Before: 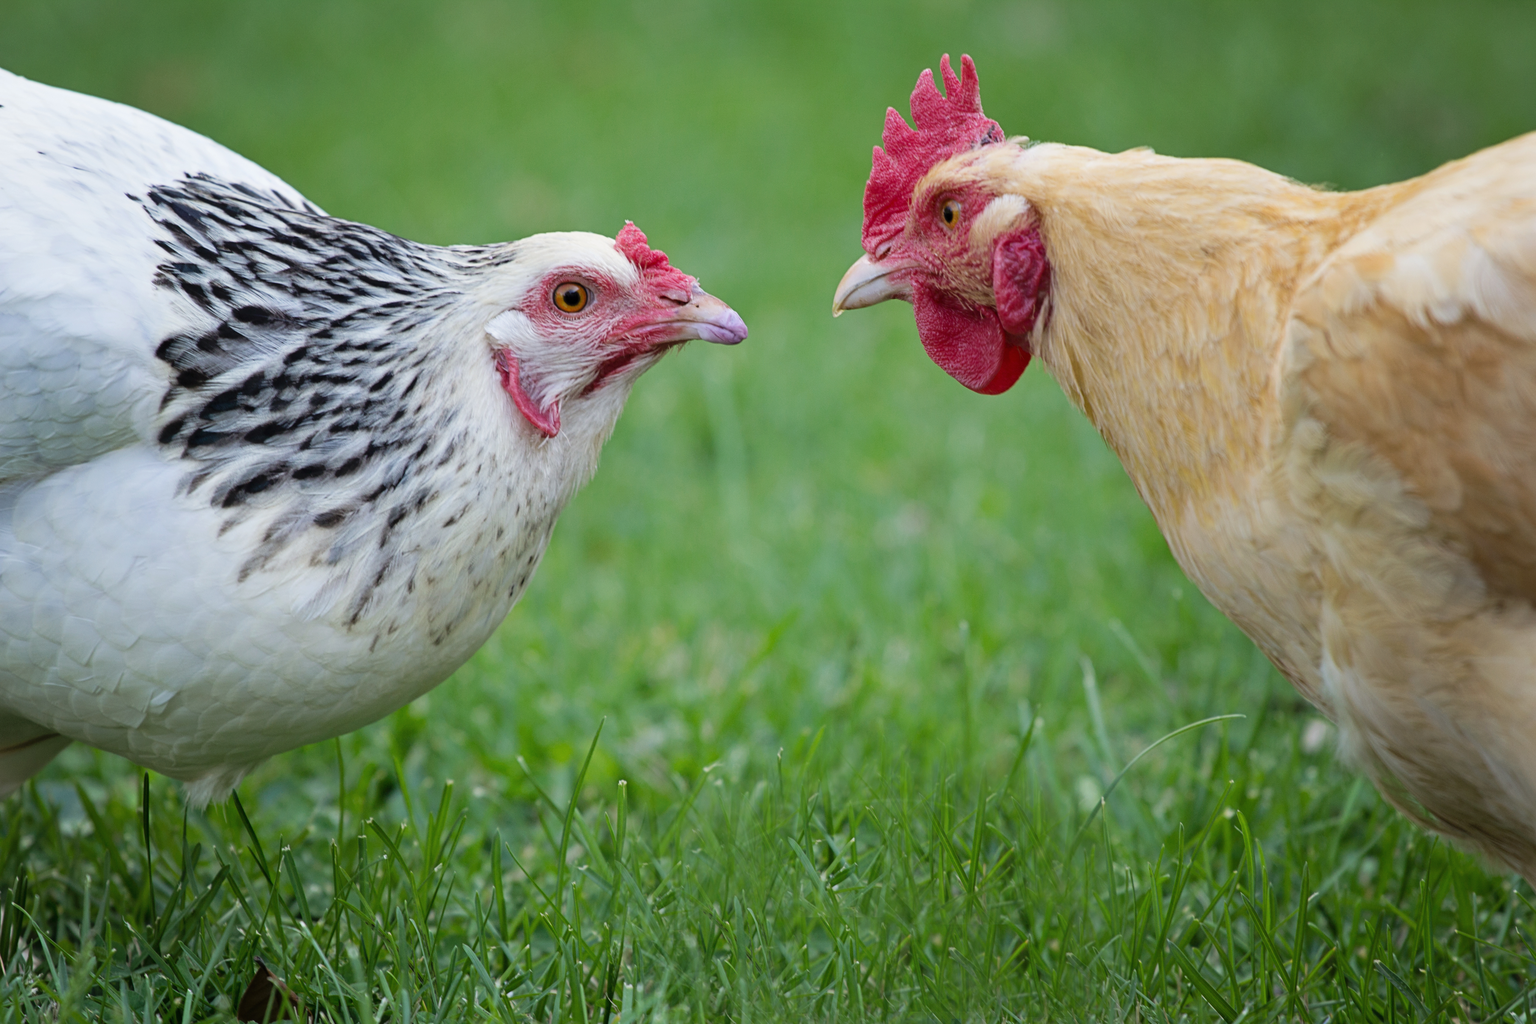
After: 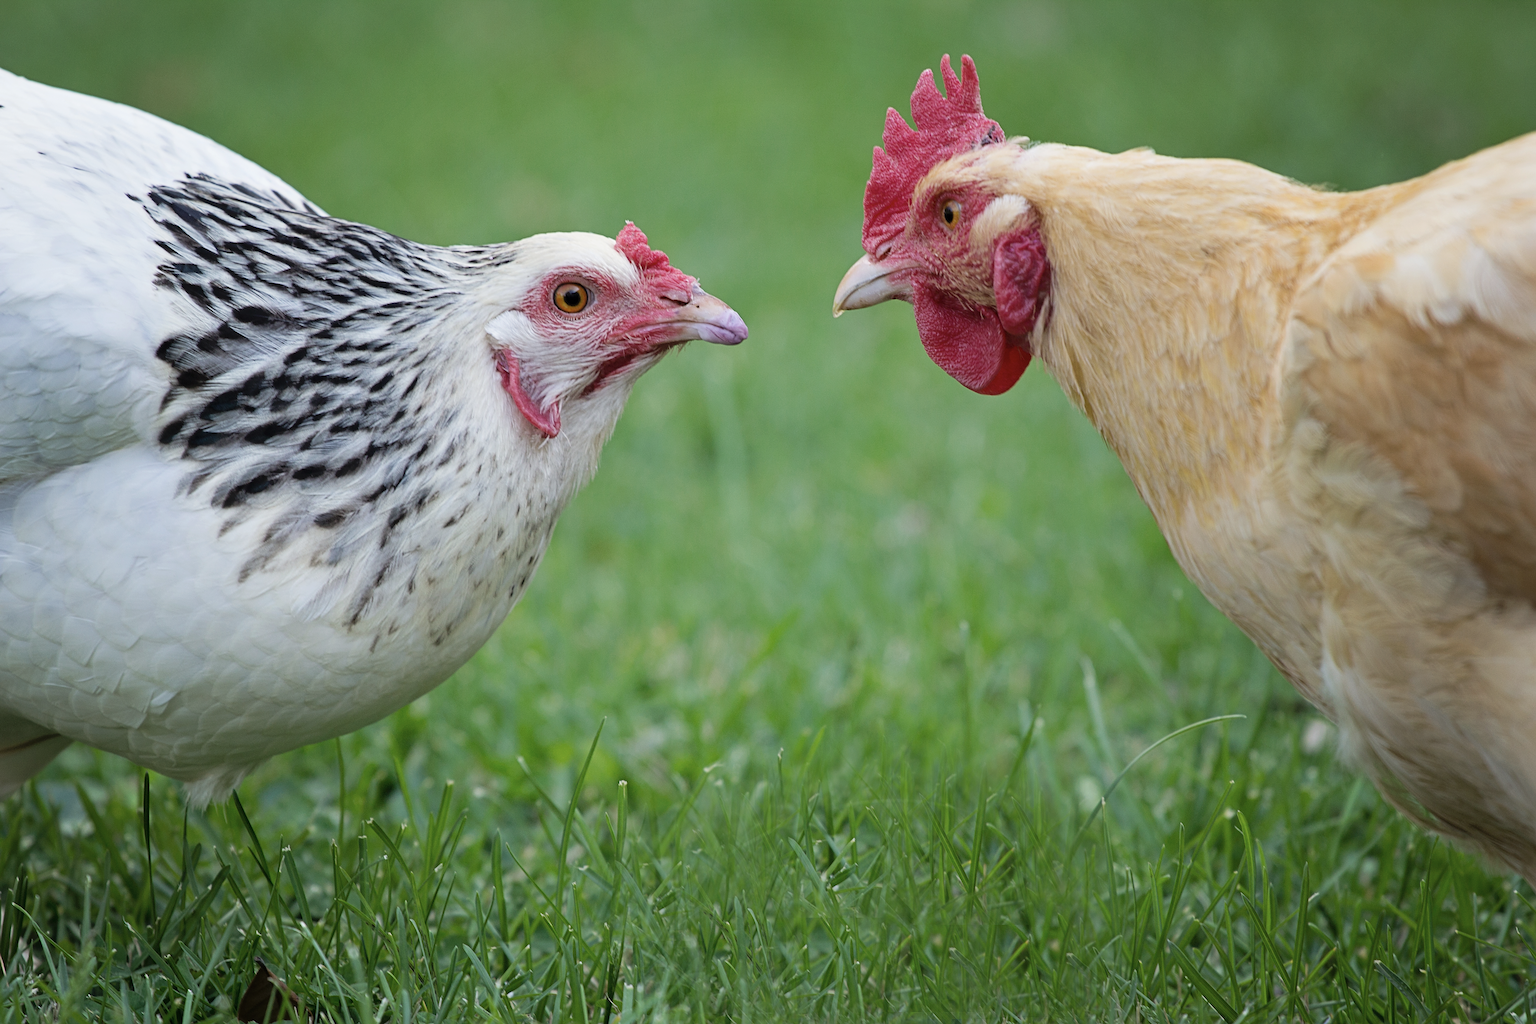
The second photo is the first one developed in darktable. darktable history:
color correction: highlights b* -0.013, saturation 0.862
sharpen: on, module defaults
